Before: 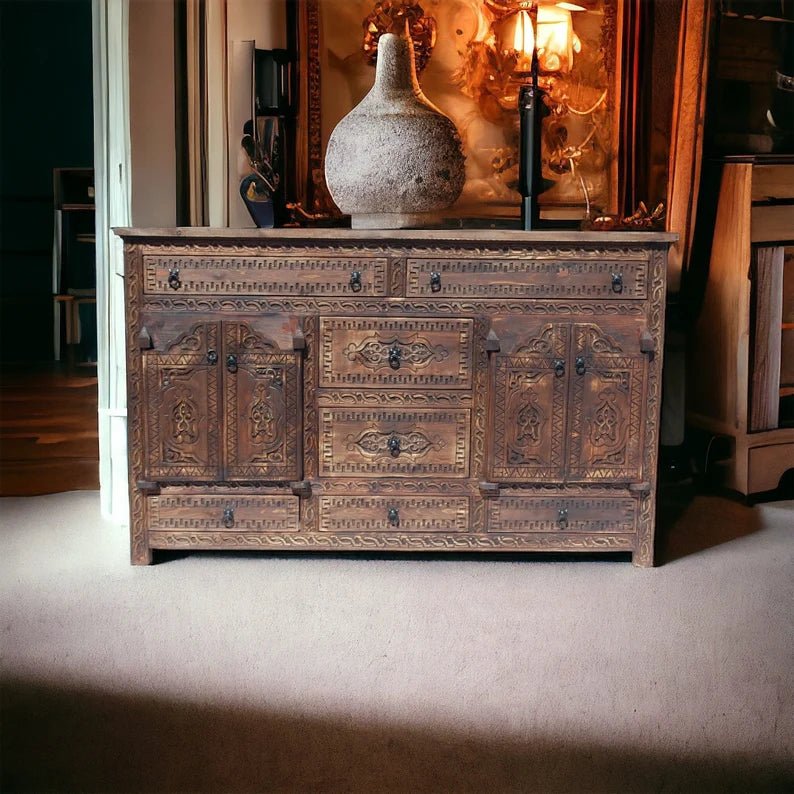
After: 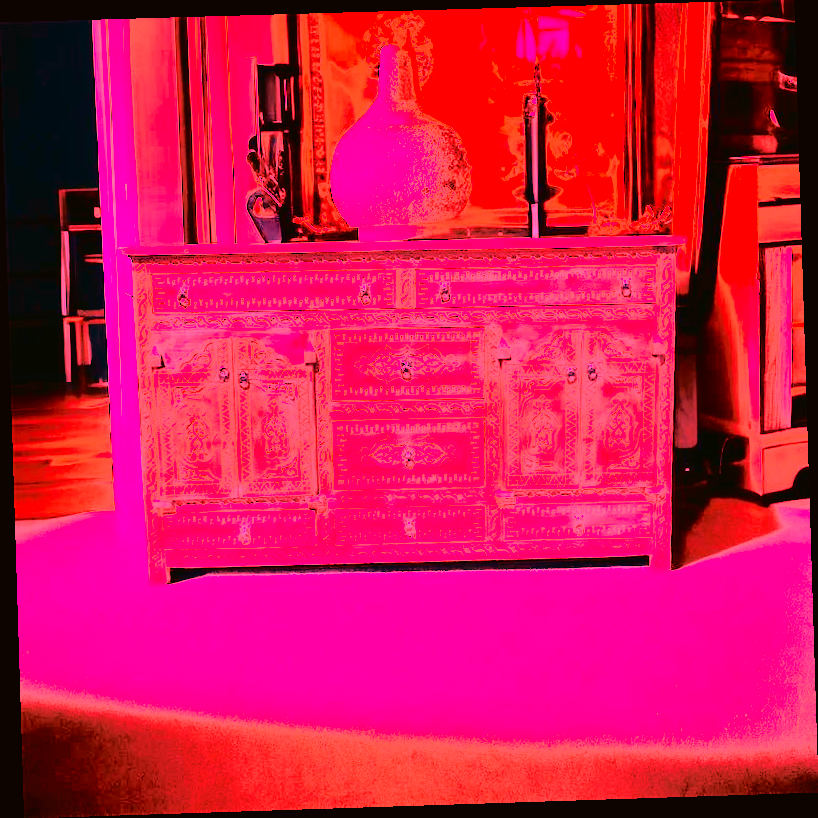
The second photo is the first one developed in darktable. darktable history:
white balance: red 4.26, blue 1.802
tone curve: curves: ch0 [(0, 0.015) (0.091, 0.055) (0.184, 0.159) (0.304, 0.382) (0.492, 0.579) (0.628, 0.755) (0.832, 0.932) (0.984, 0.963)]; ch1 [(0, 0) (0.34, 0.235) (0.493, 0.5) (0.554, 0.56) (0.764, 0.815) (1, 1)]; ch2 [(0, 0) (0.44, 0.458) (0.476, 0.477) (0.542, 0.586) (0.674, 0.724) (1, 1)], color space Lab, independent channels, preserve colors none
rotate and perspective: rotation -1.77°, lens shift (horizontal) 0.004, automatic cropping off
